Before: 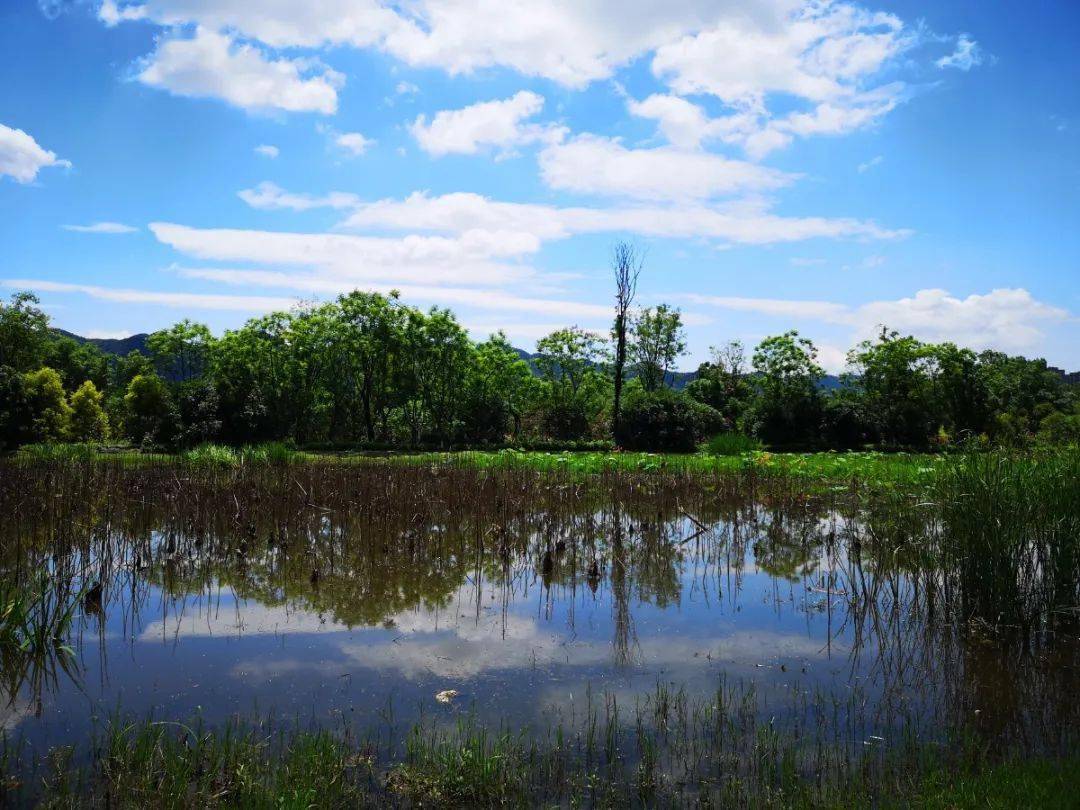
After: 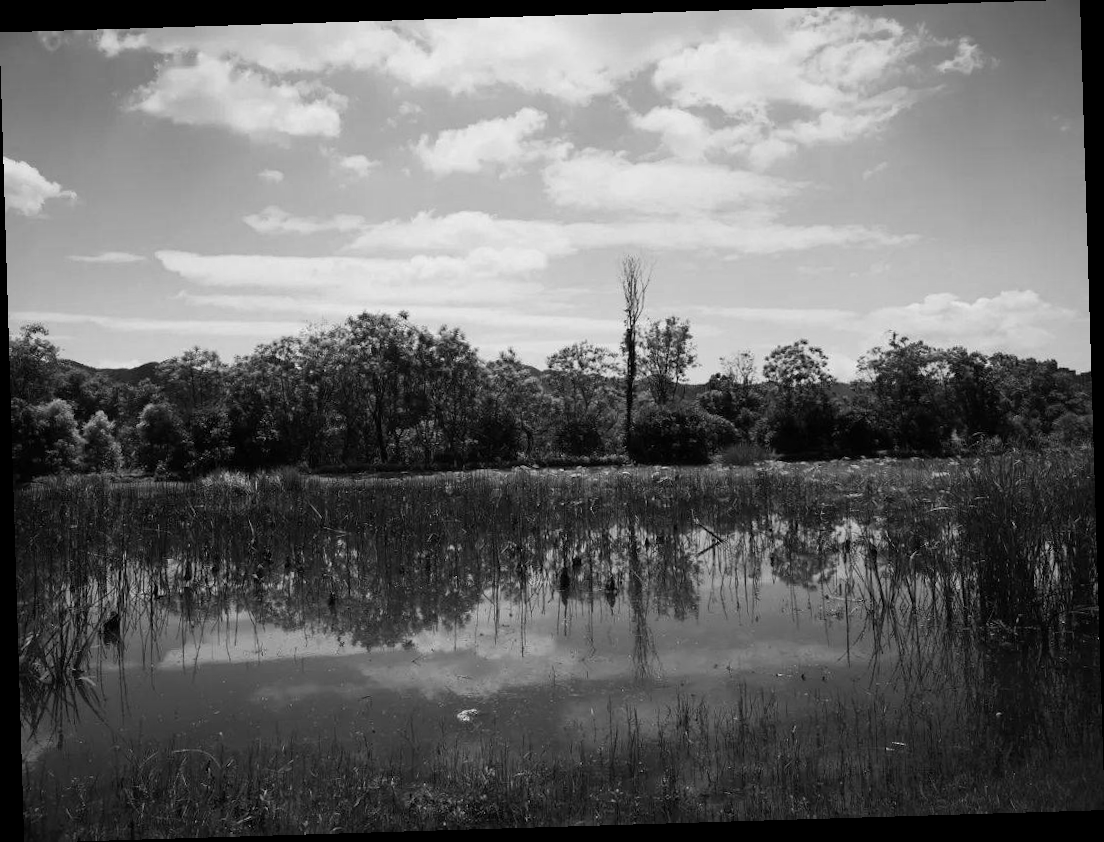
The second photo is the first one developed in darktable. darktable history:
exposure: exposure -0.157 EV, compensate highlight preservation false
monochrome: on, module defaults
rotate and perspective: rotation -1.75°, automatic cropping off
